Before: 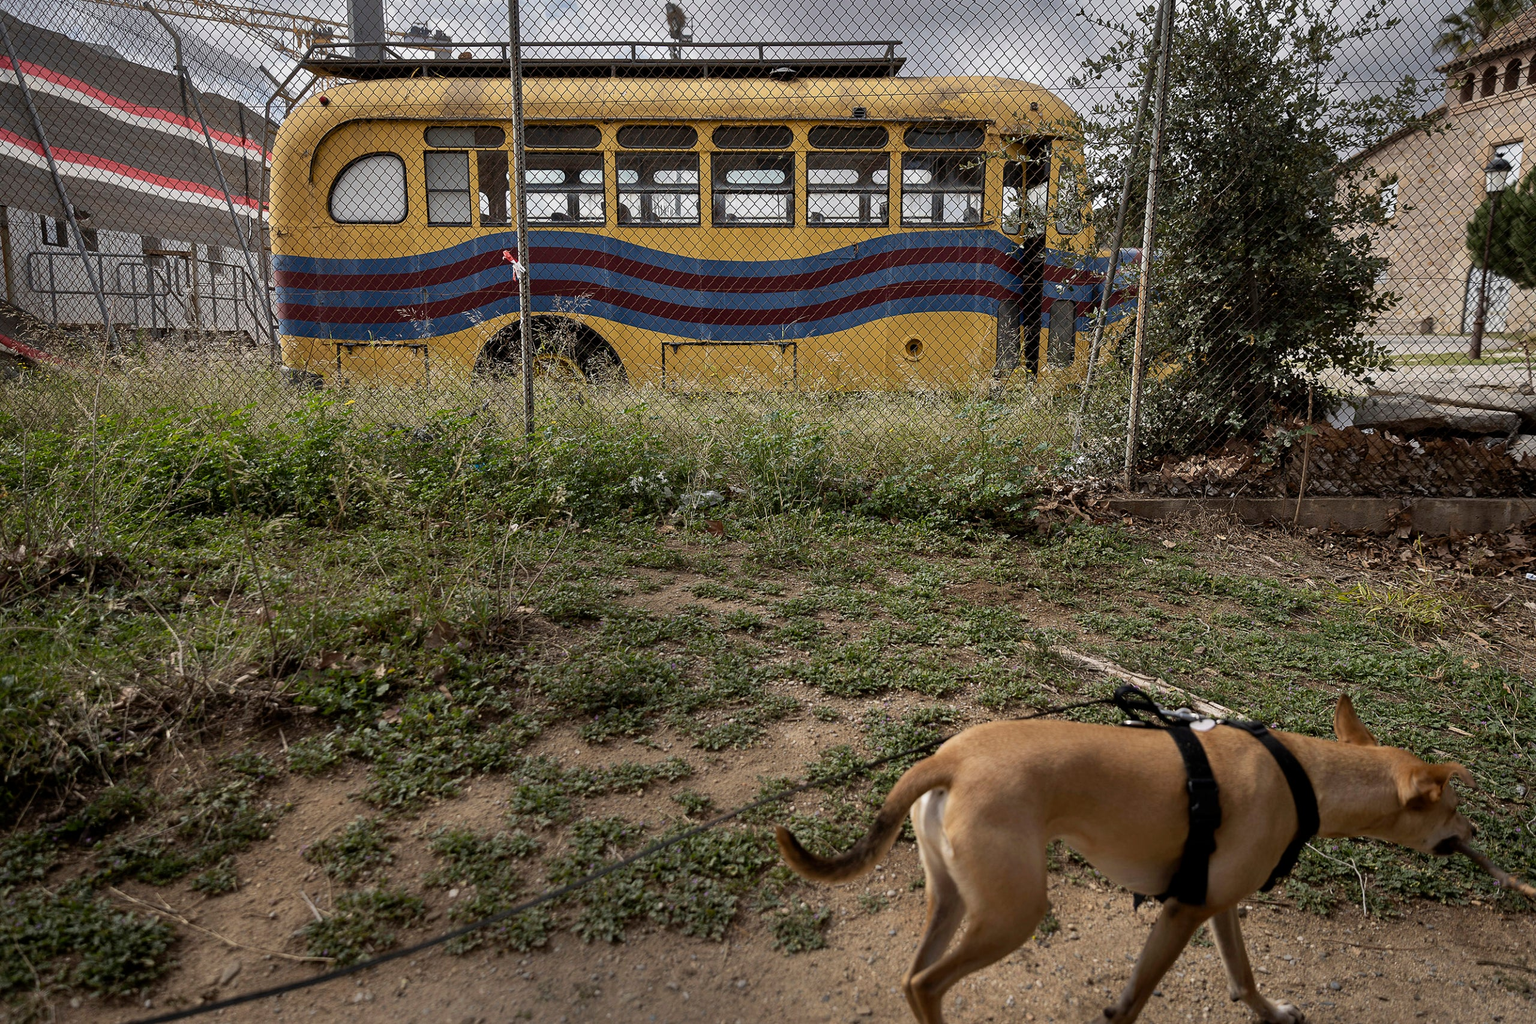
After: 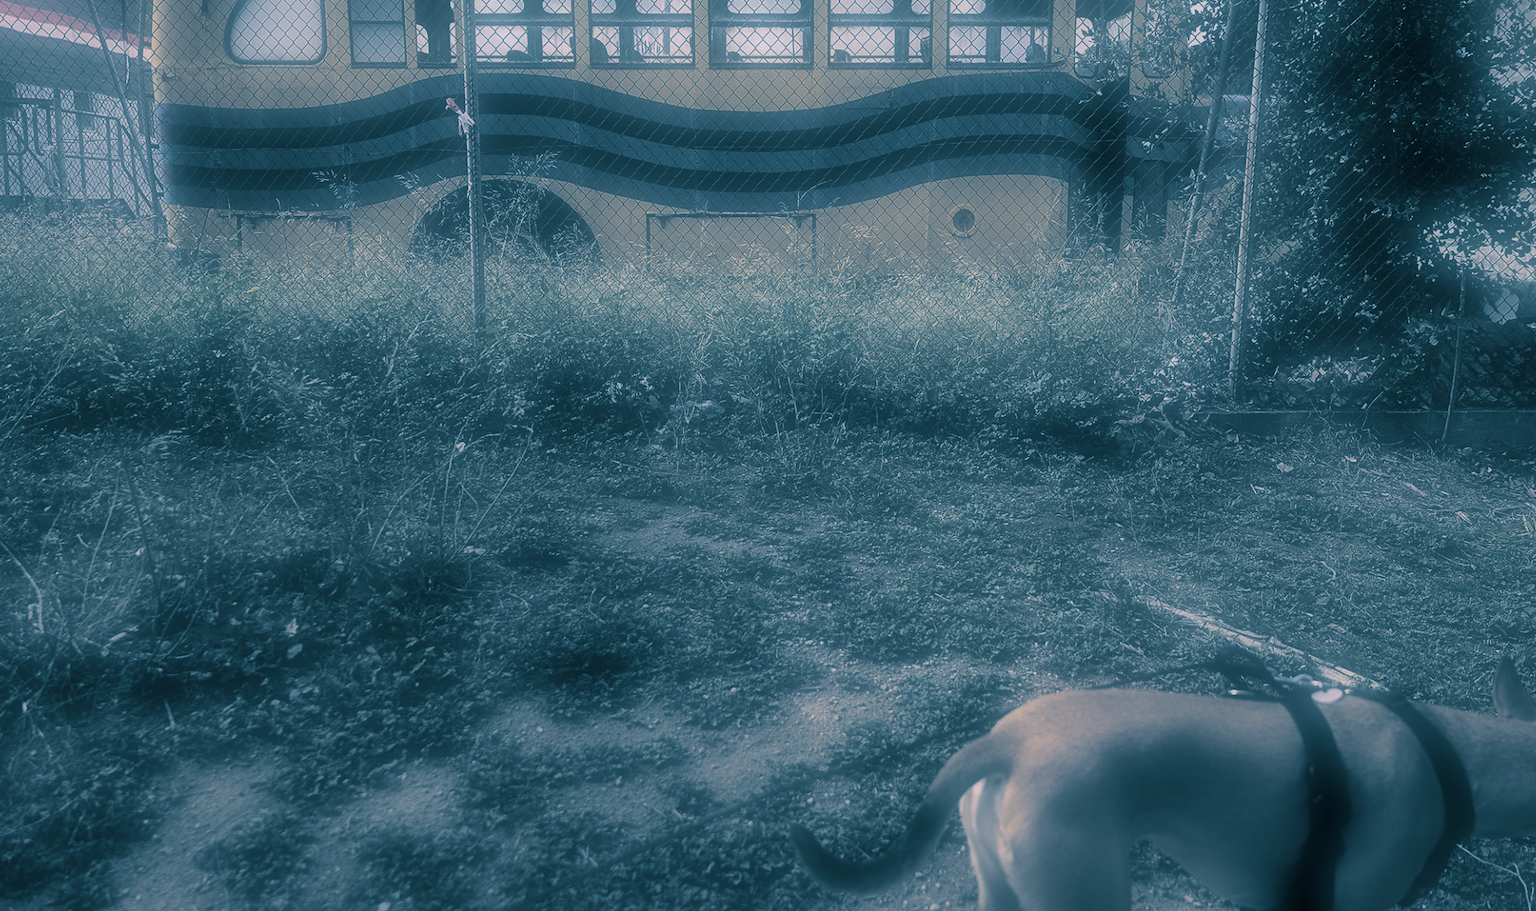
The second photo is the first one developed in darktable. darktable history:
split-toning: shadows › hue 212.4°, balance -70
white balance: red 1.05, blue 1.072
soften: on, module defaults
crop: left 9.712%, top 16.928%, right 10.845%, bottom 12.332%
